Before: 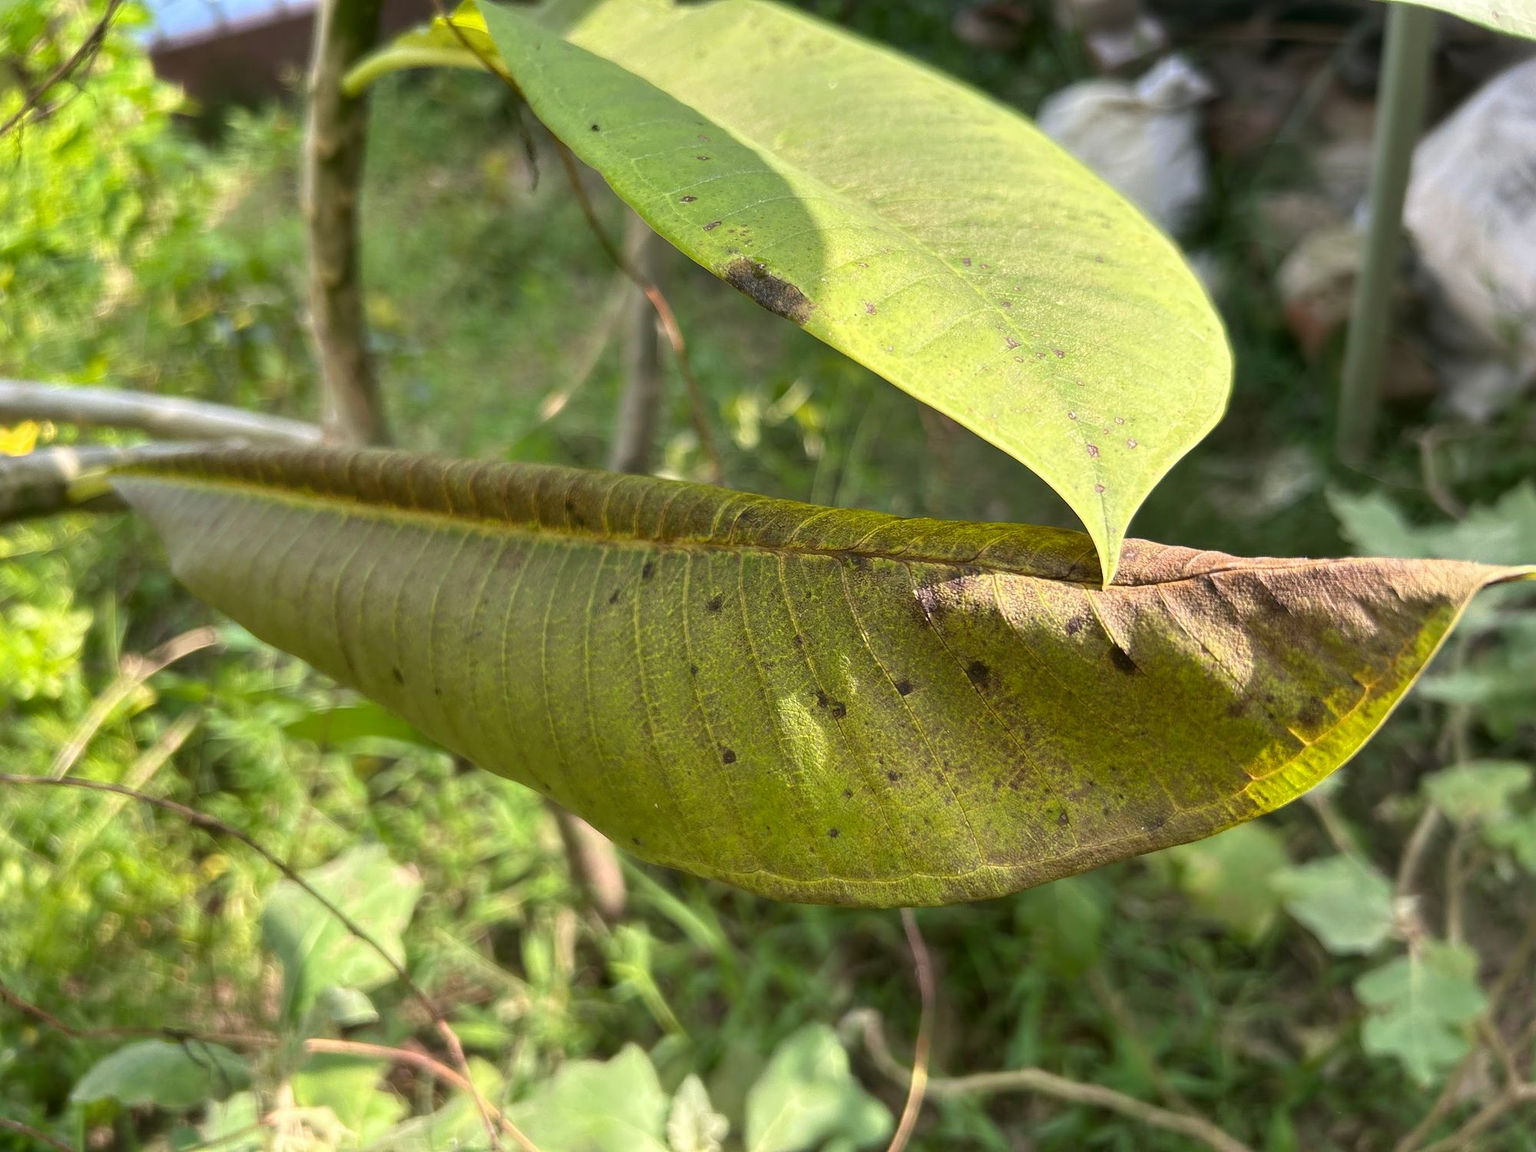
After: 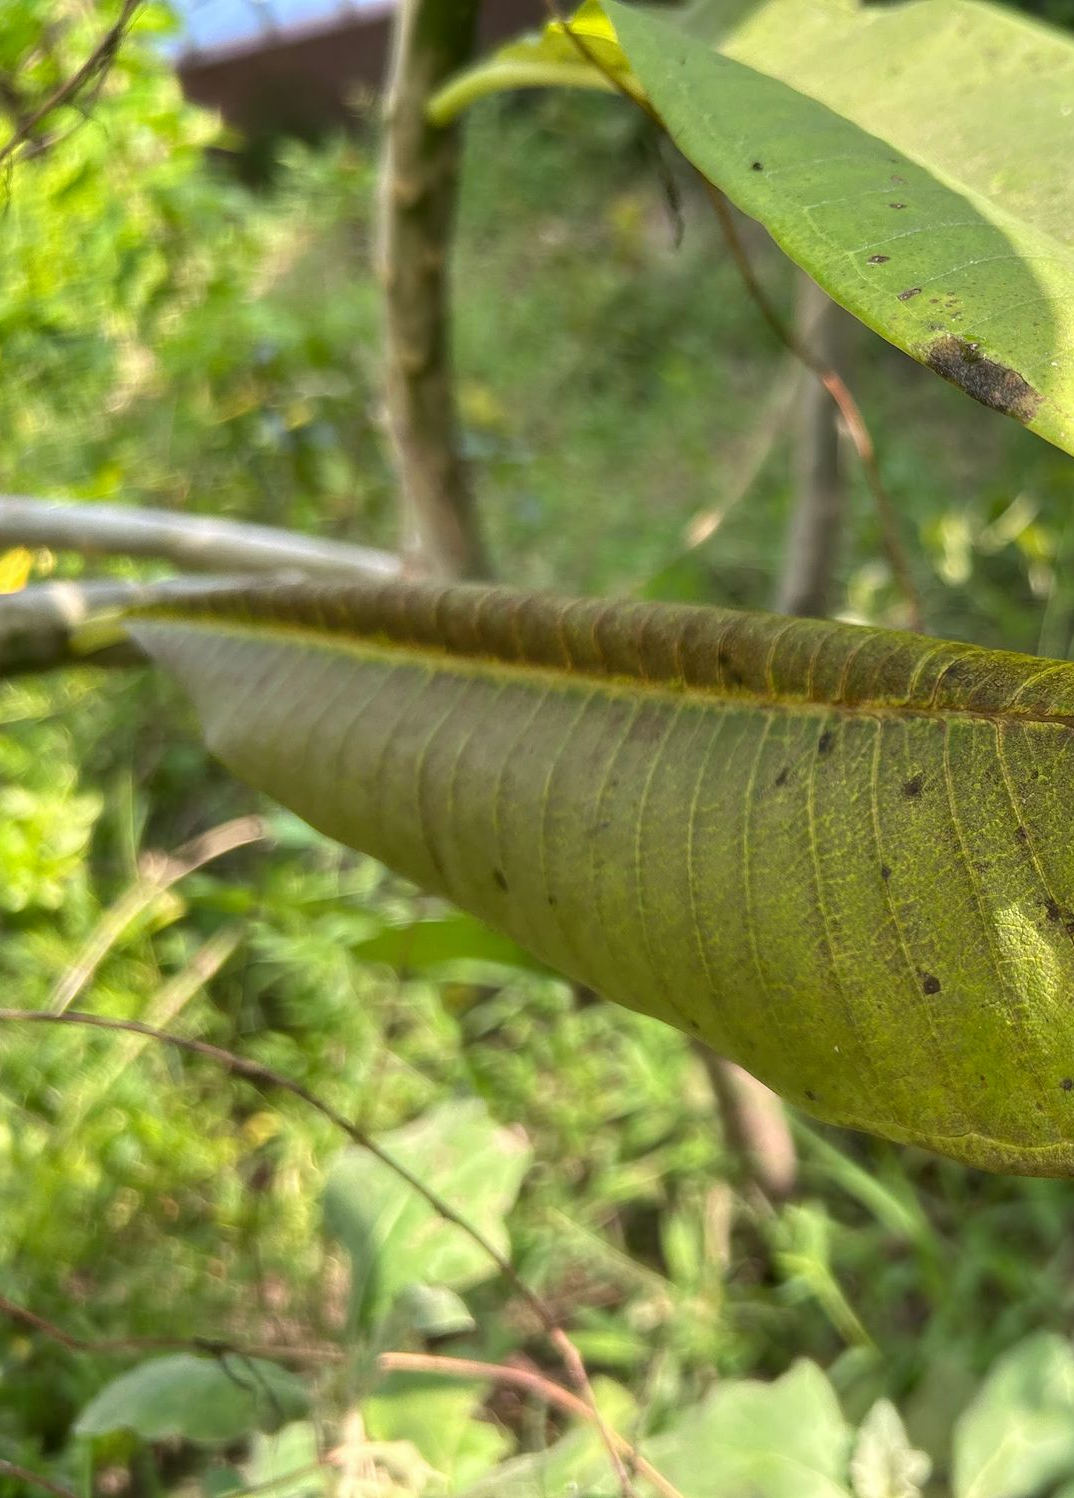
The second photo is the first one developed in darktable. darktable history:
tone equalizer: edges refinement/feathering 500, mask exposure compensation -1.57 EV, preserve details no
crop: left 0.947%, right 45.314%, bottom 0.079%
